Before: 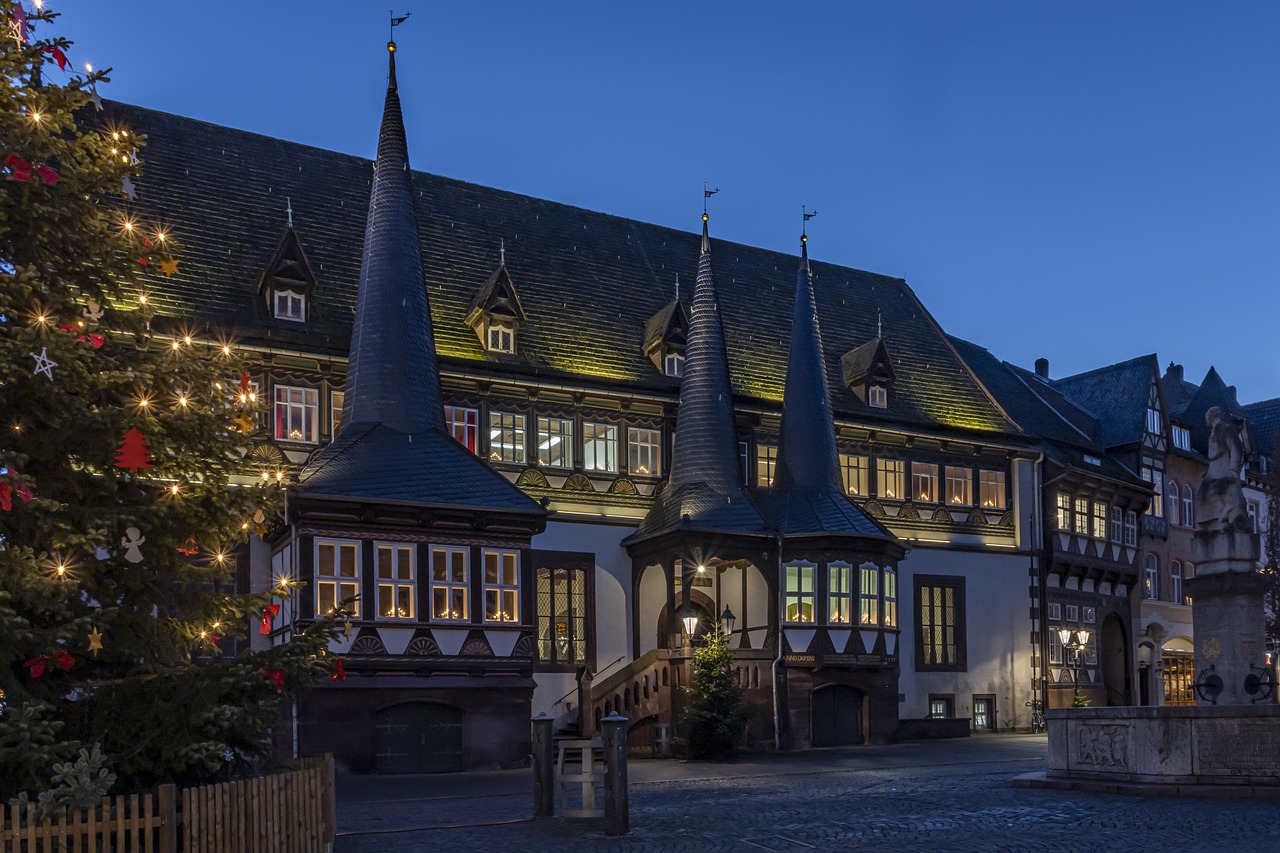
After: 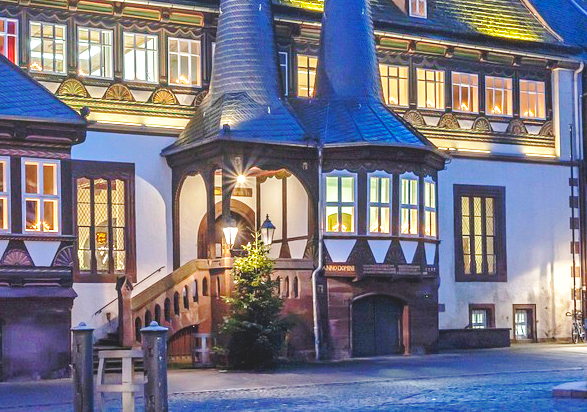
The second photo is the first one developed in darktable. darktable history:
shadows and highlights: on, module defaults
crop: left 35.976%, top 45.819%, right 18.162%, bottom 5.807%
base curve: curves: ch0 [(0, 0) (0.028, 0.03) (0.121, 0.232) (0.46, 0.748) (0.859, 0.968) (1, 1)], preserve colors none
exposure: black level correction 0, exposure 1.45 EV, compensate exposure bias true, compensate highlight preservation false
bloom: size 38%, threshold 95%, strength 30%
